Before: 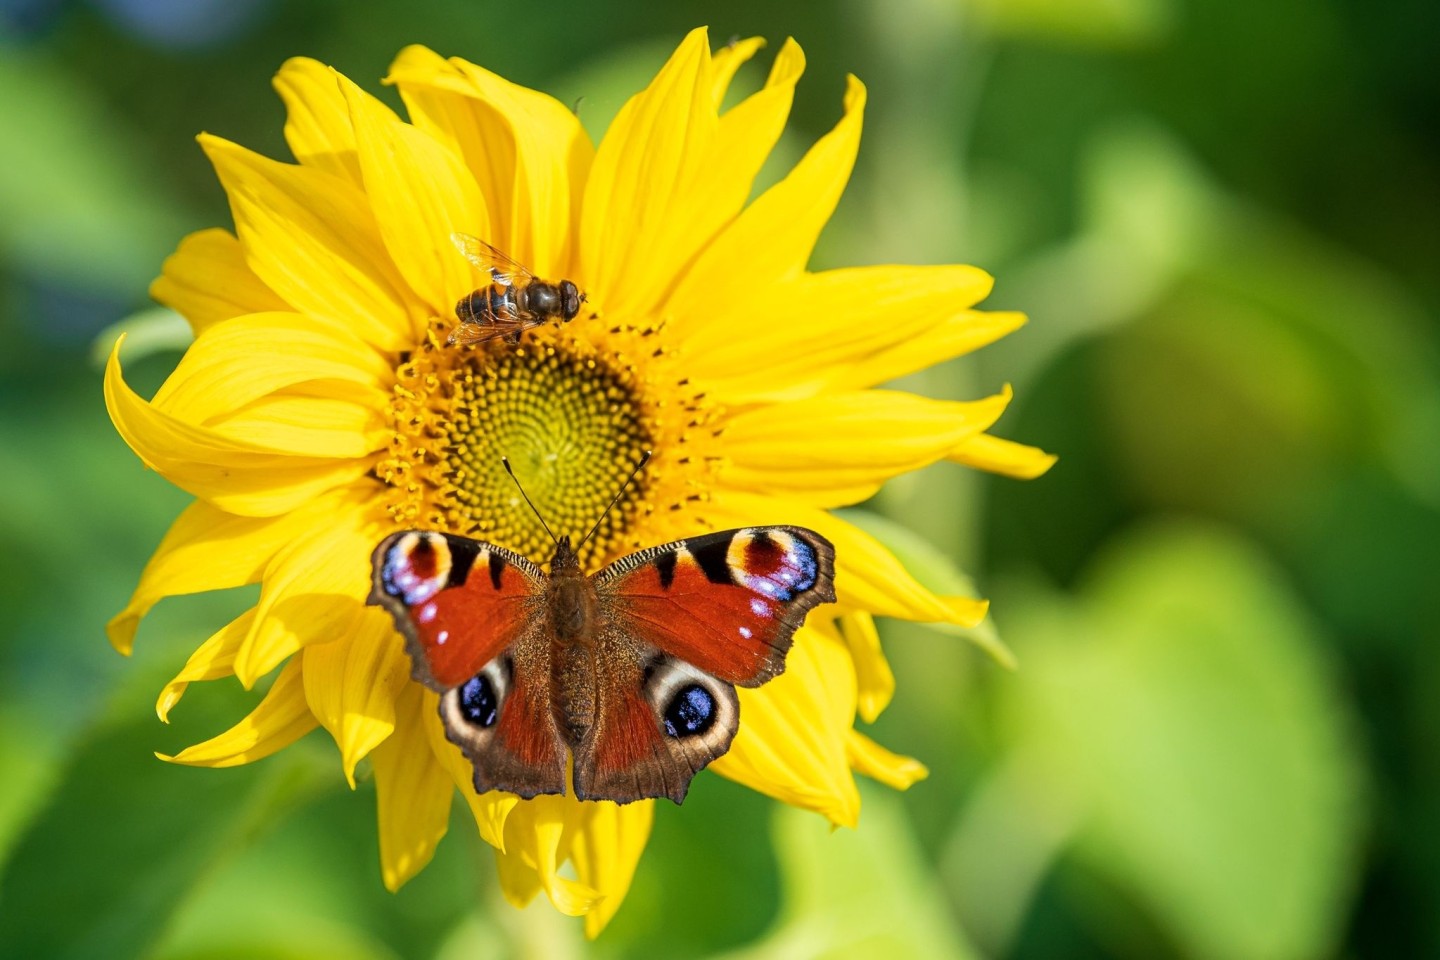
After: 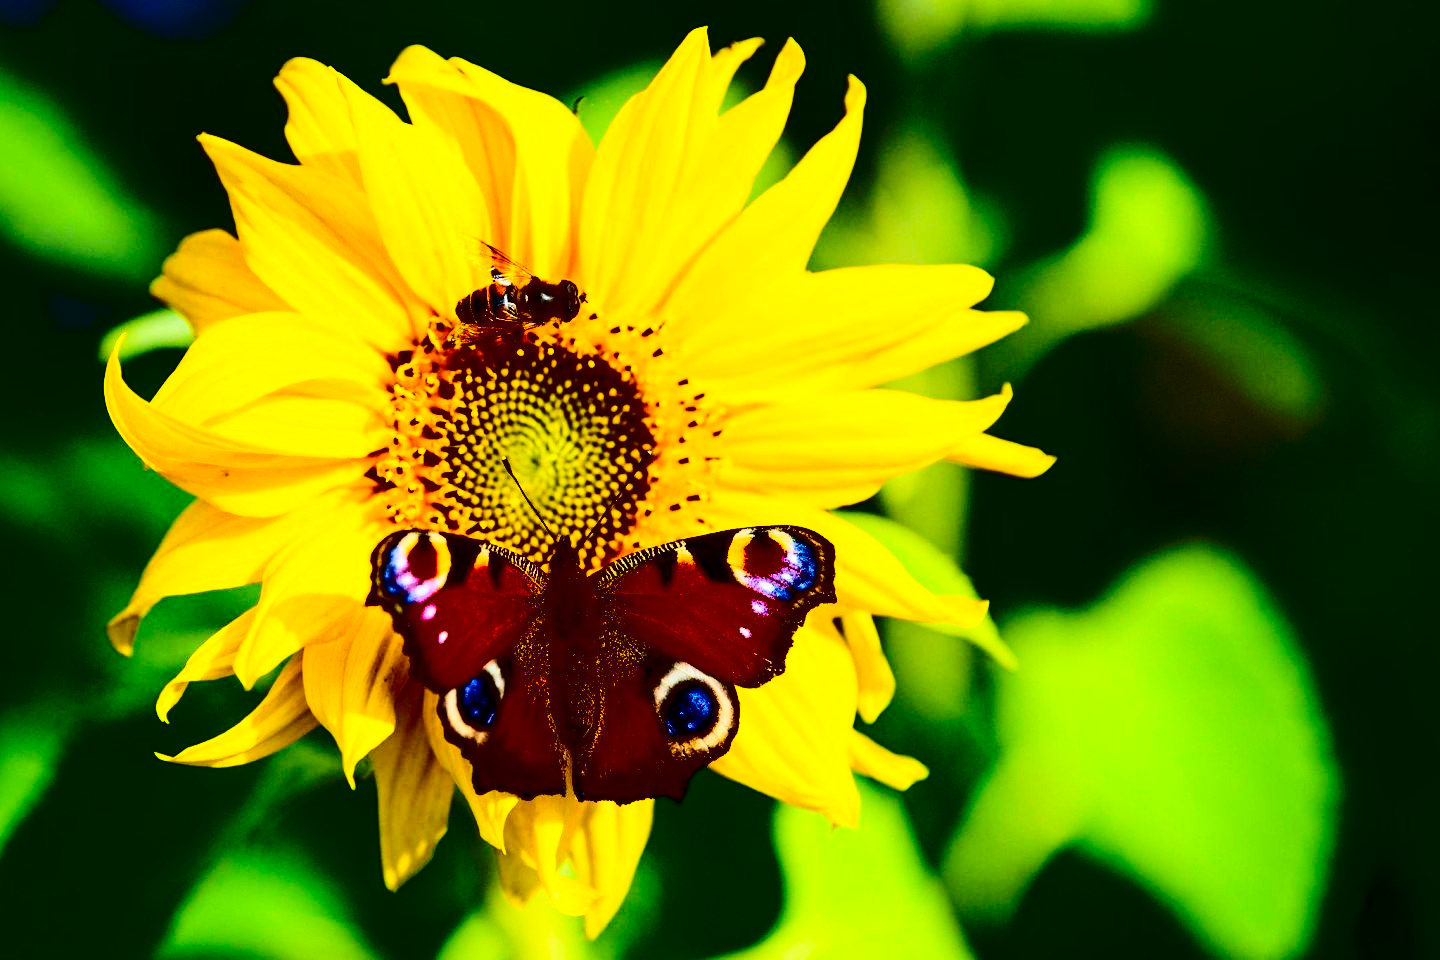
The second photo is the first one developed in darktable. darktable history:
contrast brightness saturation: contrast 0.758, brightness -0.999, saturation 0.994
